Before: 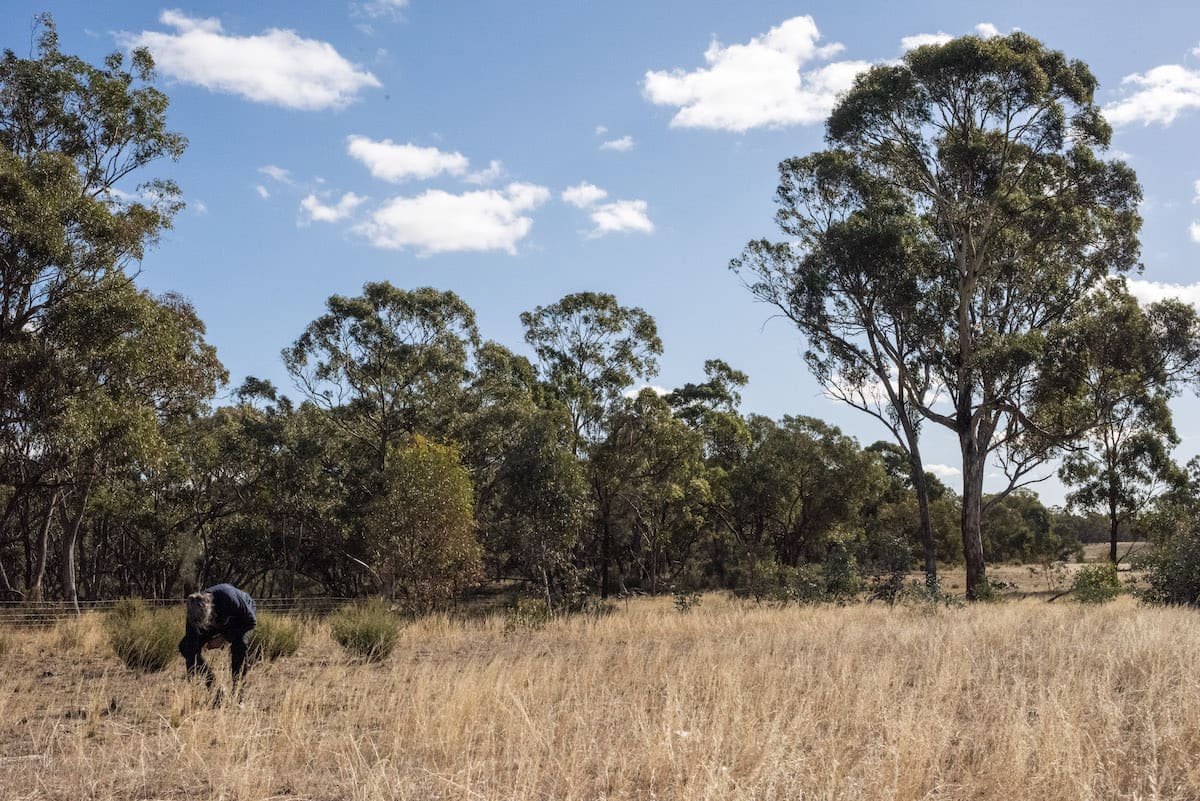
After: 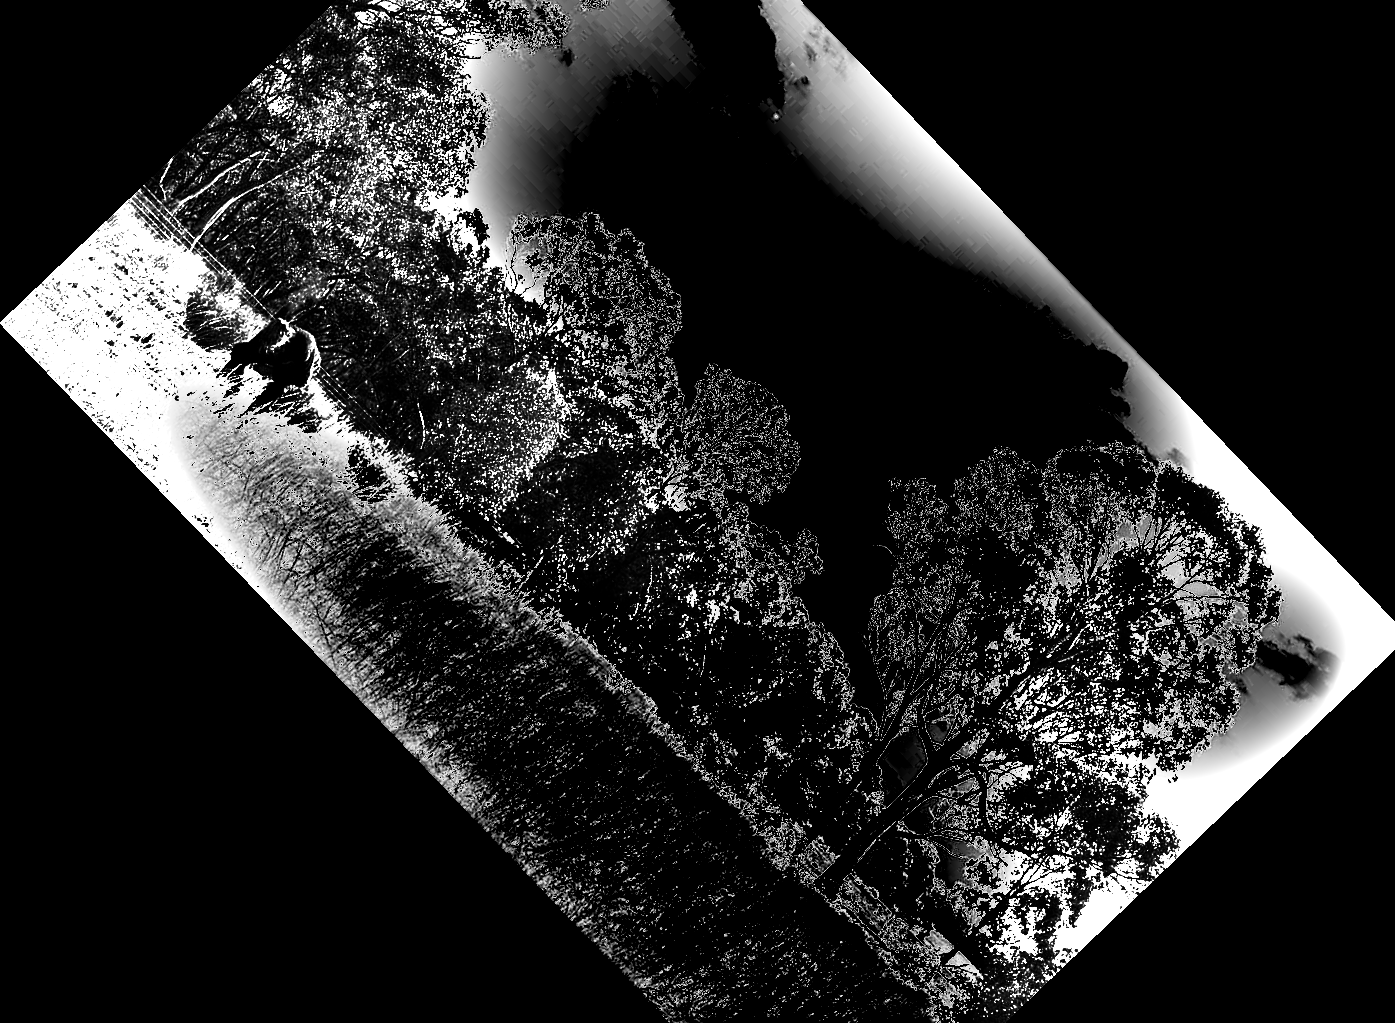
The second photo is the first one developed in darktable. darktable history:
crop and rotate: angle -46.26°, top 16.234%, right 0.912%, bottom 11.704%
monochrome: a 73.58, b 64.21
white balance: red 4.26, blue 1.802
contrast brightness saturation: contrast 0.02, brightness -1, saturation -1
shadows and highlights: shadows 49, highlights -41, soften with gaussian
color balance rgb: perceptual saturation grading › global saturation 20%, global vibrance 20%
sharpen: on, module defaults
